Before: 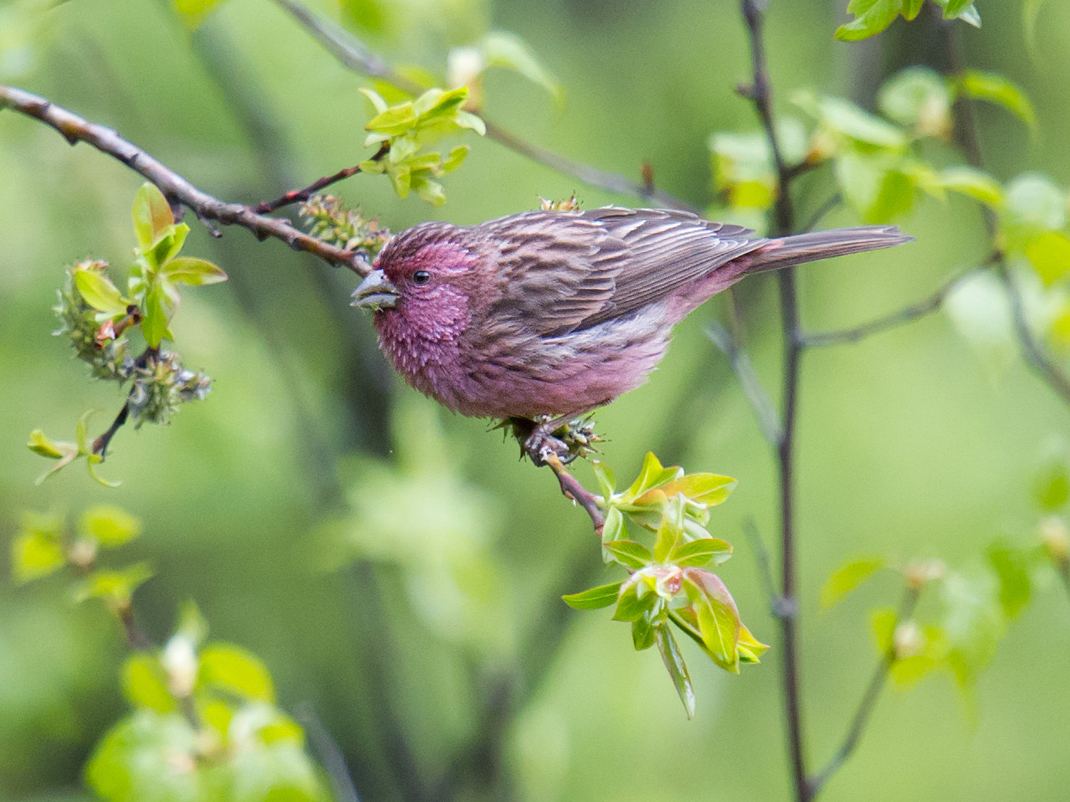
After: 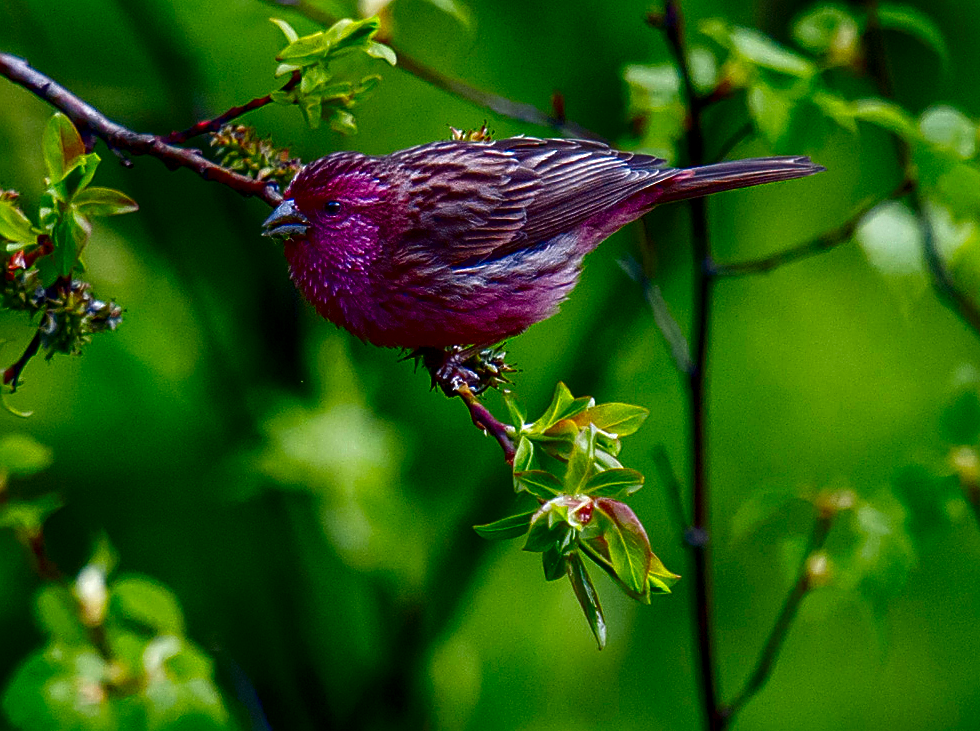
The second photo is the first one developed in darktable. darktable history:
crop and rotate: left 8.397%, top 8.79%
local contrast: on, module defaults
sharpen: on, module defaults
contrast brightness saturation: brightness -0.986, saturation 0.986
